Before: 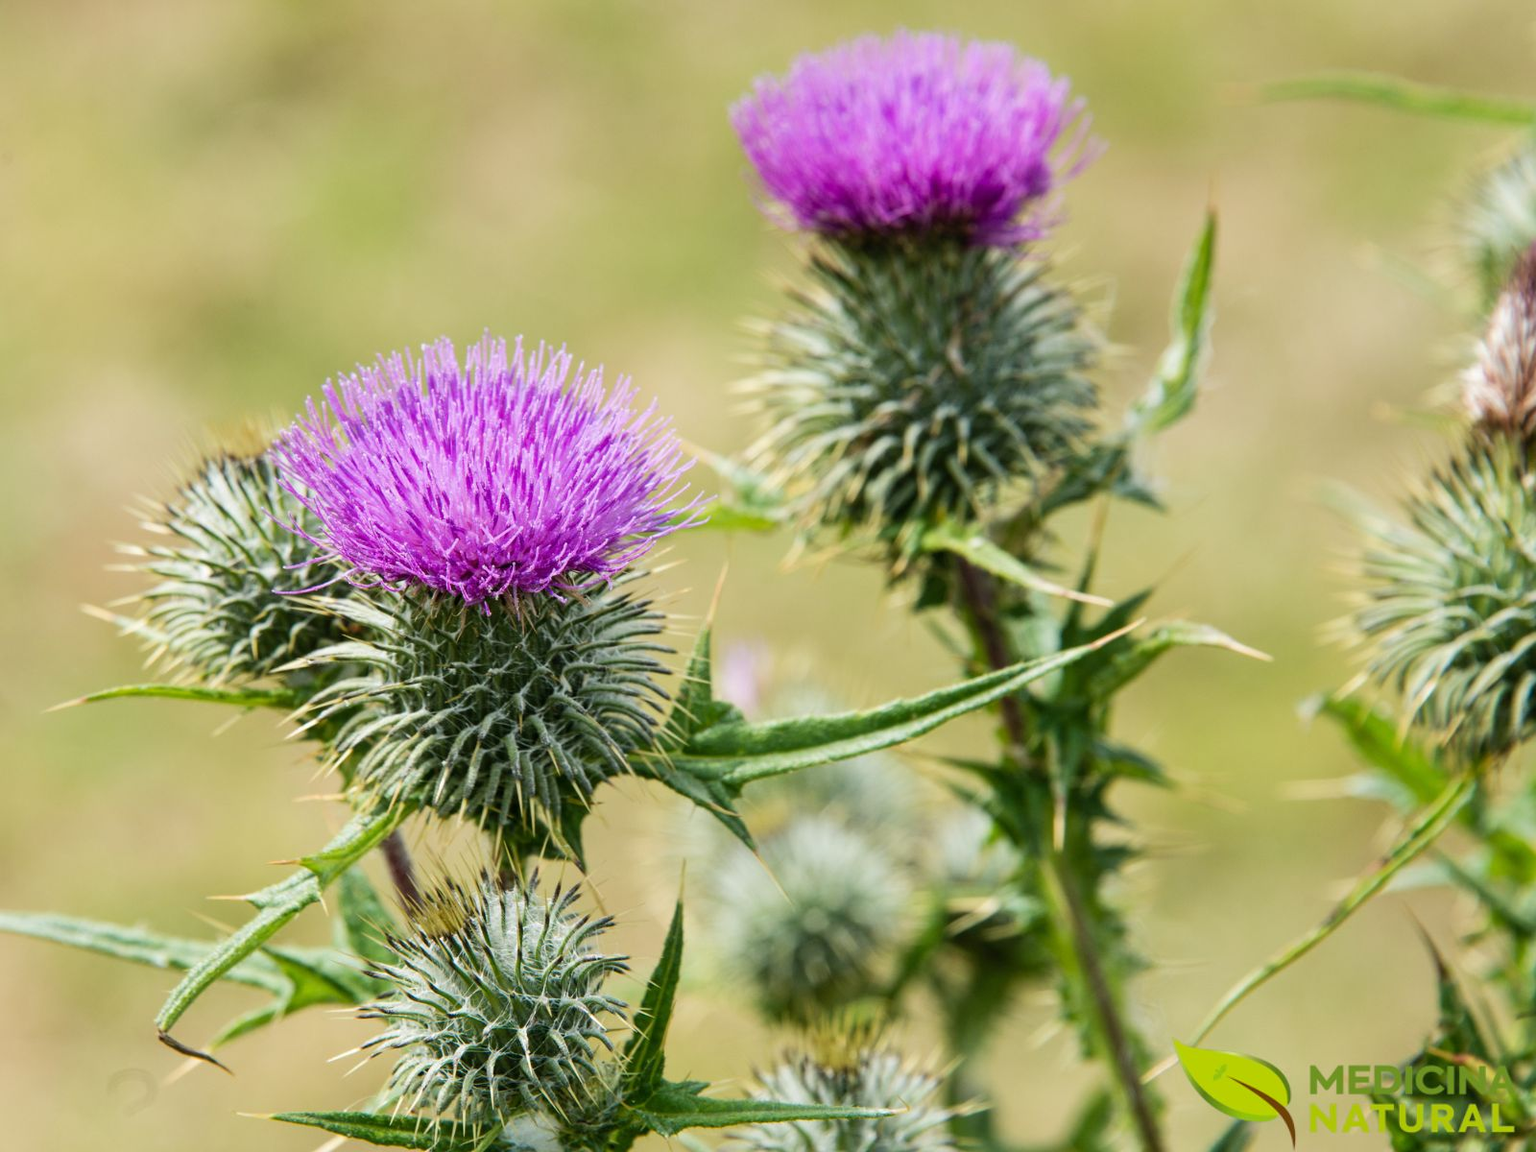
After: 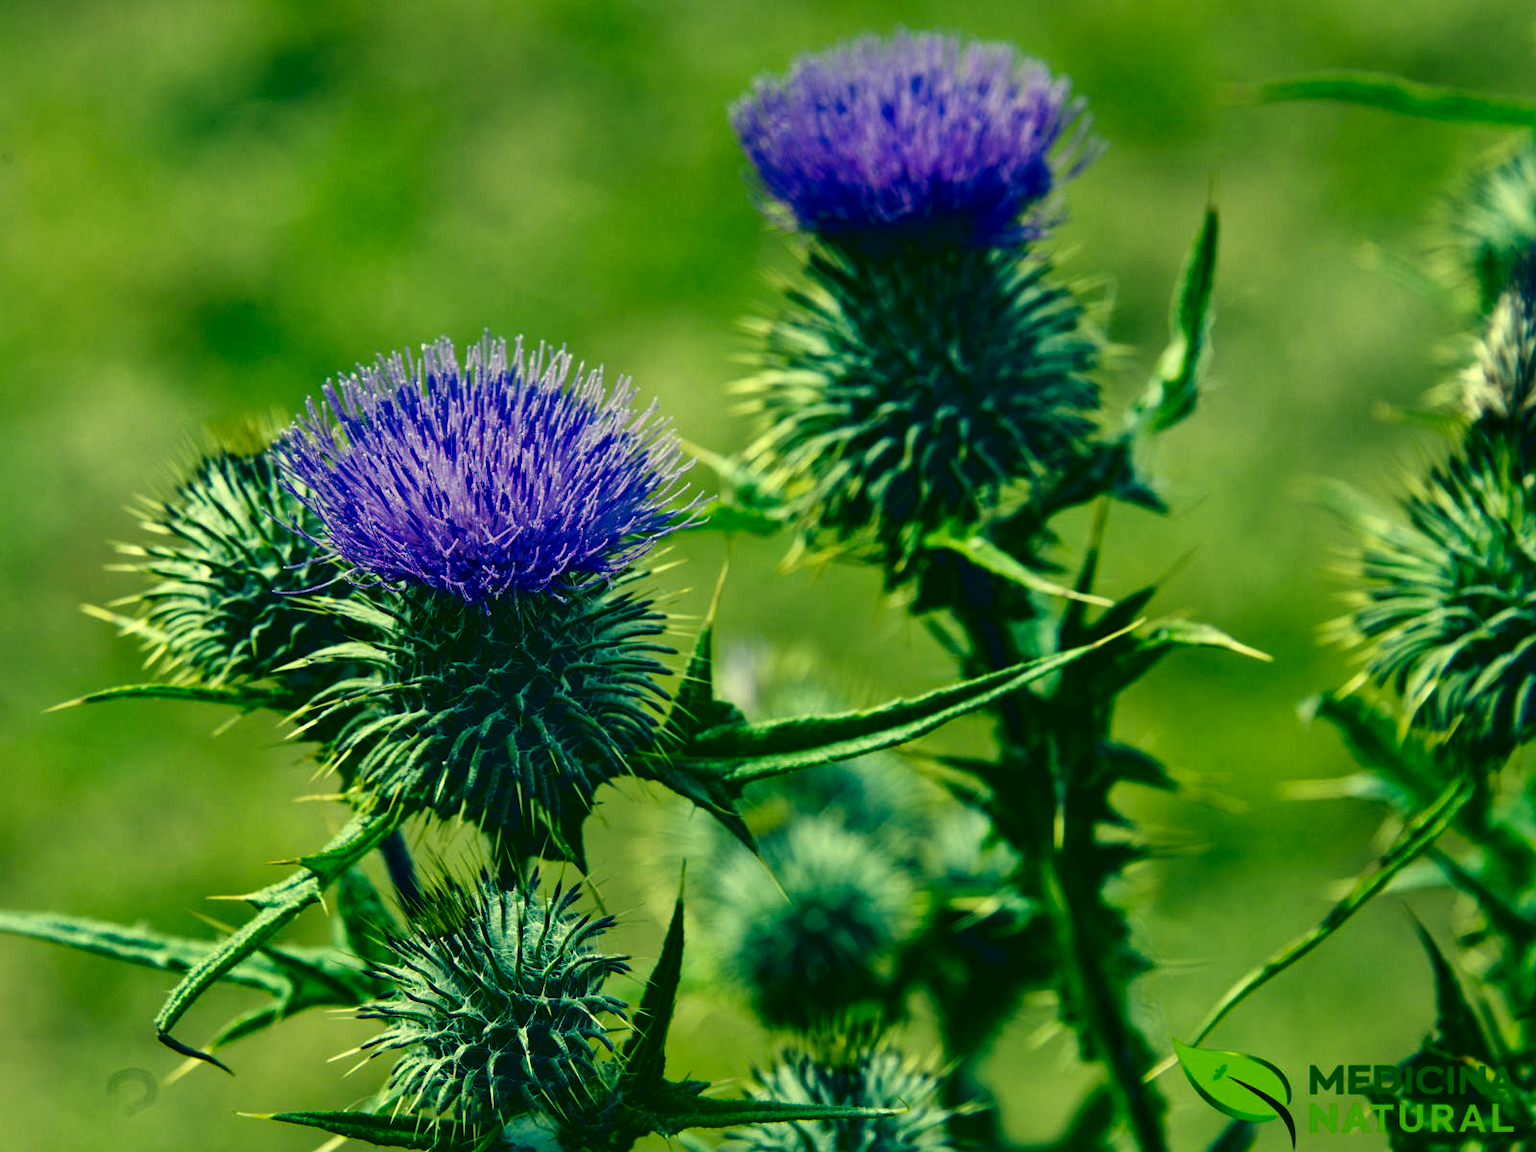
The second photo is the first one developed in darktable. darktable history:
color correction: highlights a* -16.06, highlights b* 39.54, shadows a* -39.94, shadows b* -25.47
contrast brightness saturation: contrast 0.087, brightness -0.601, saturation 0.173
local contrast: mode bilateral grid, contrast 26, coarseness 46, detail 152%, midtone range 0.2
